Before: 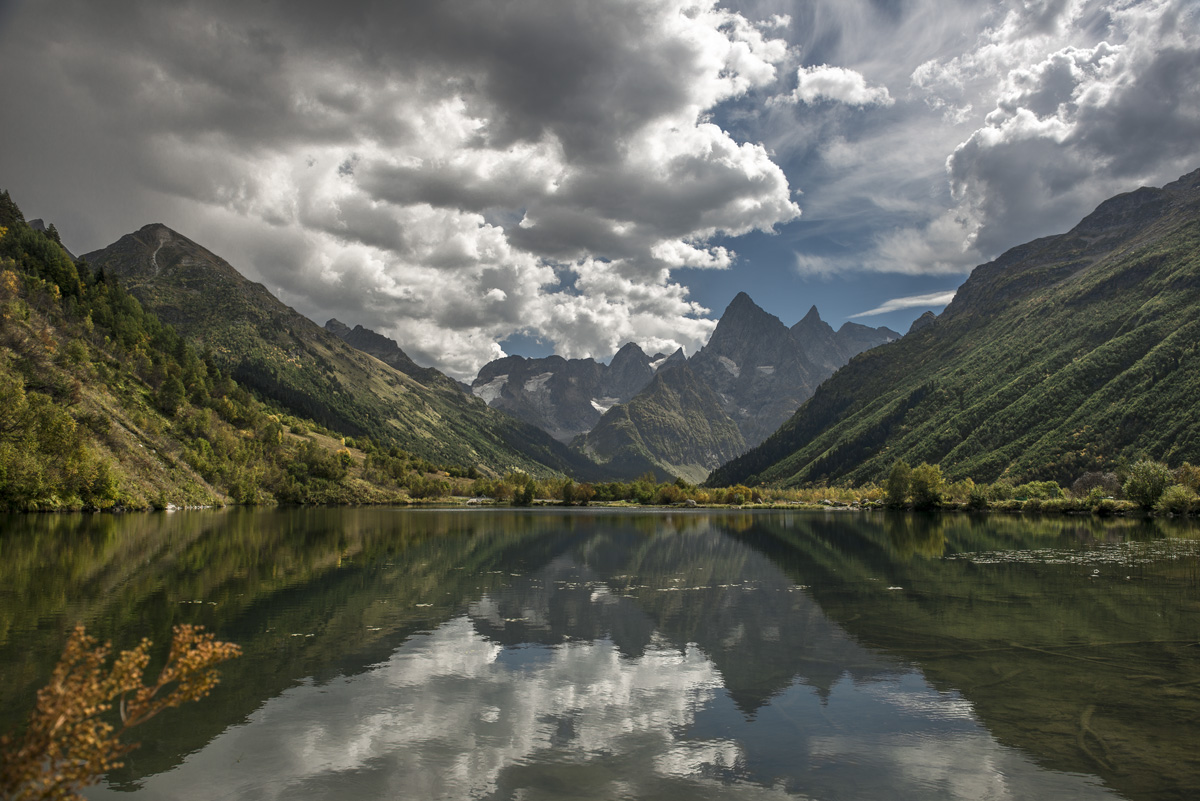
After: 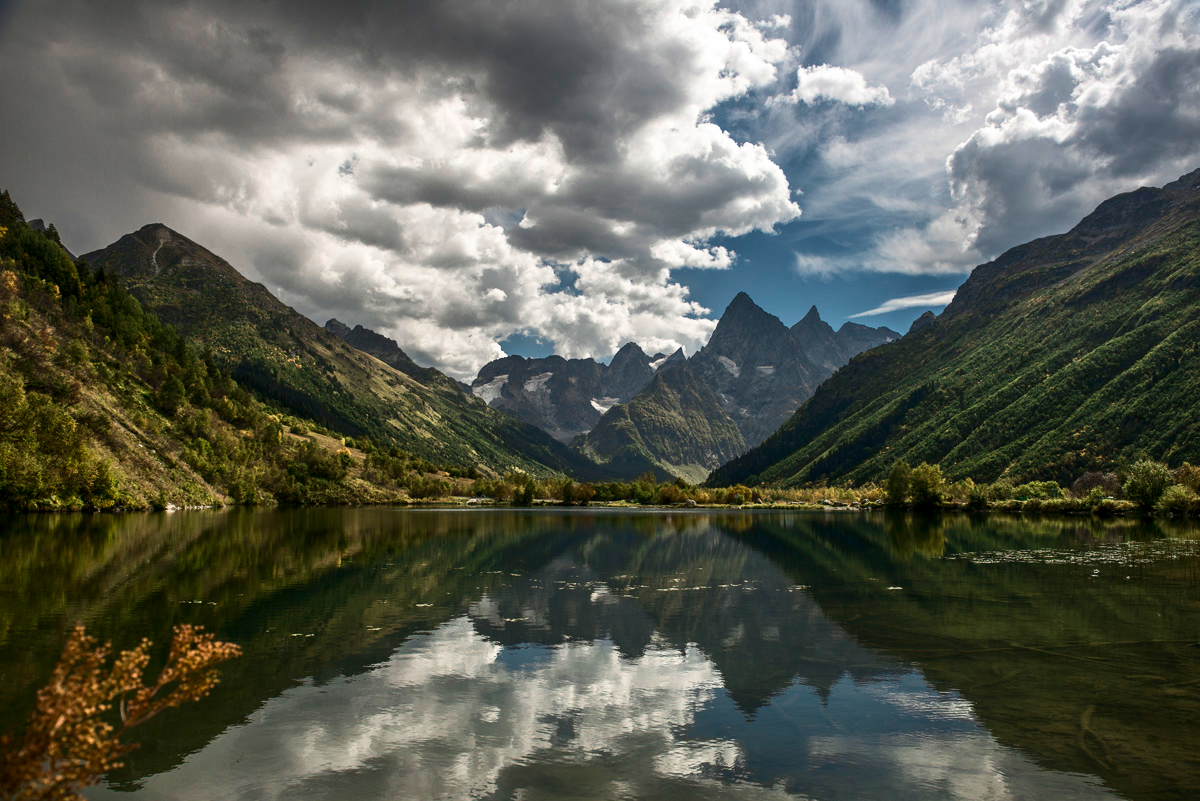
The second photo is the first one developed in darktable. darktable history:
velvia: strength 27.32%
contrast brightness saturation: contrast 0.225
